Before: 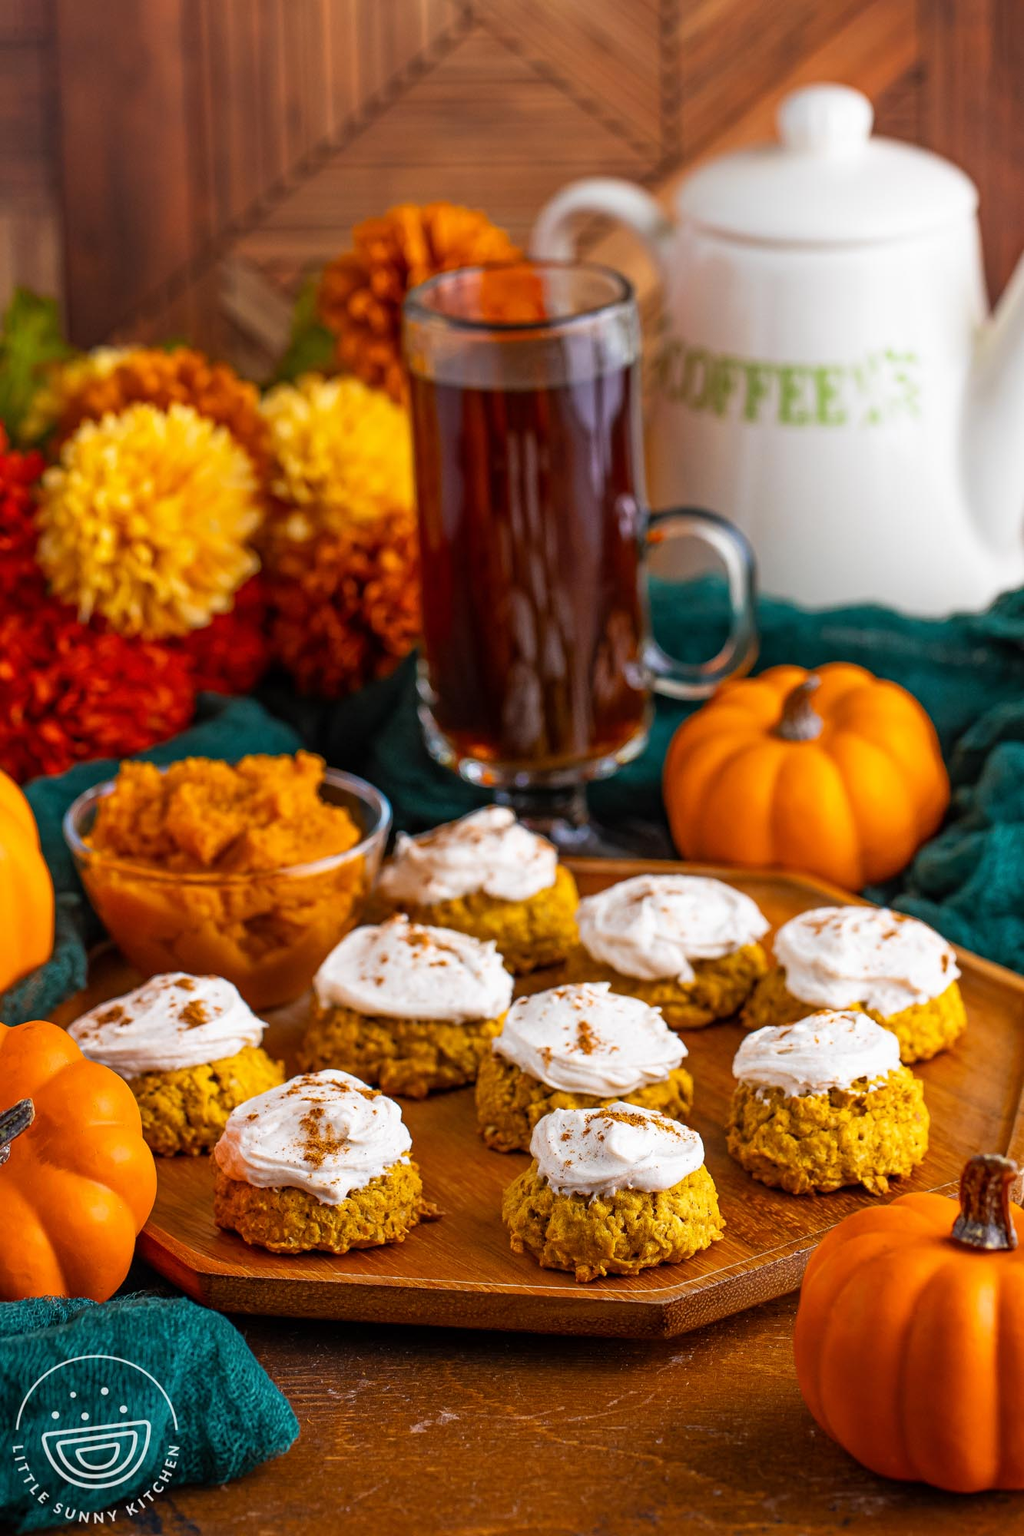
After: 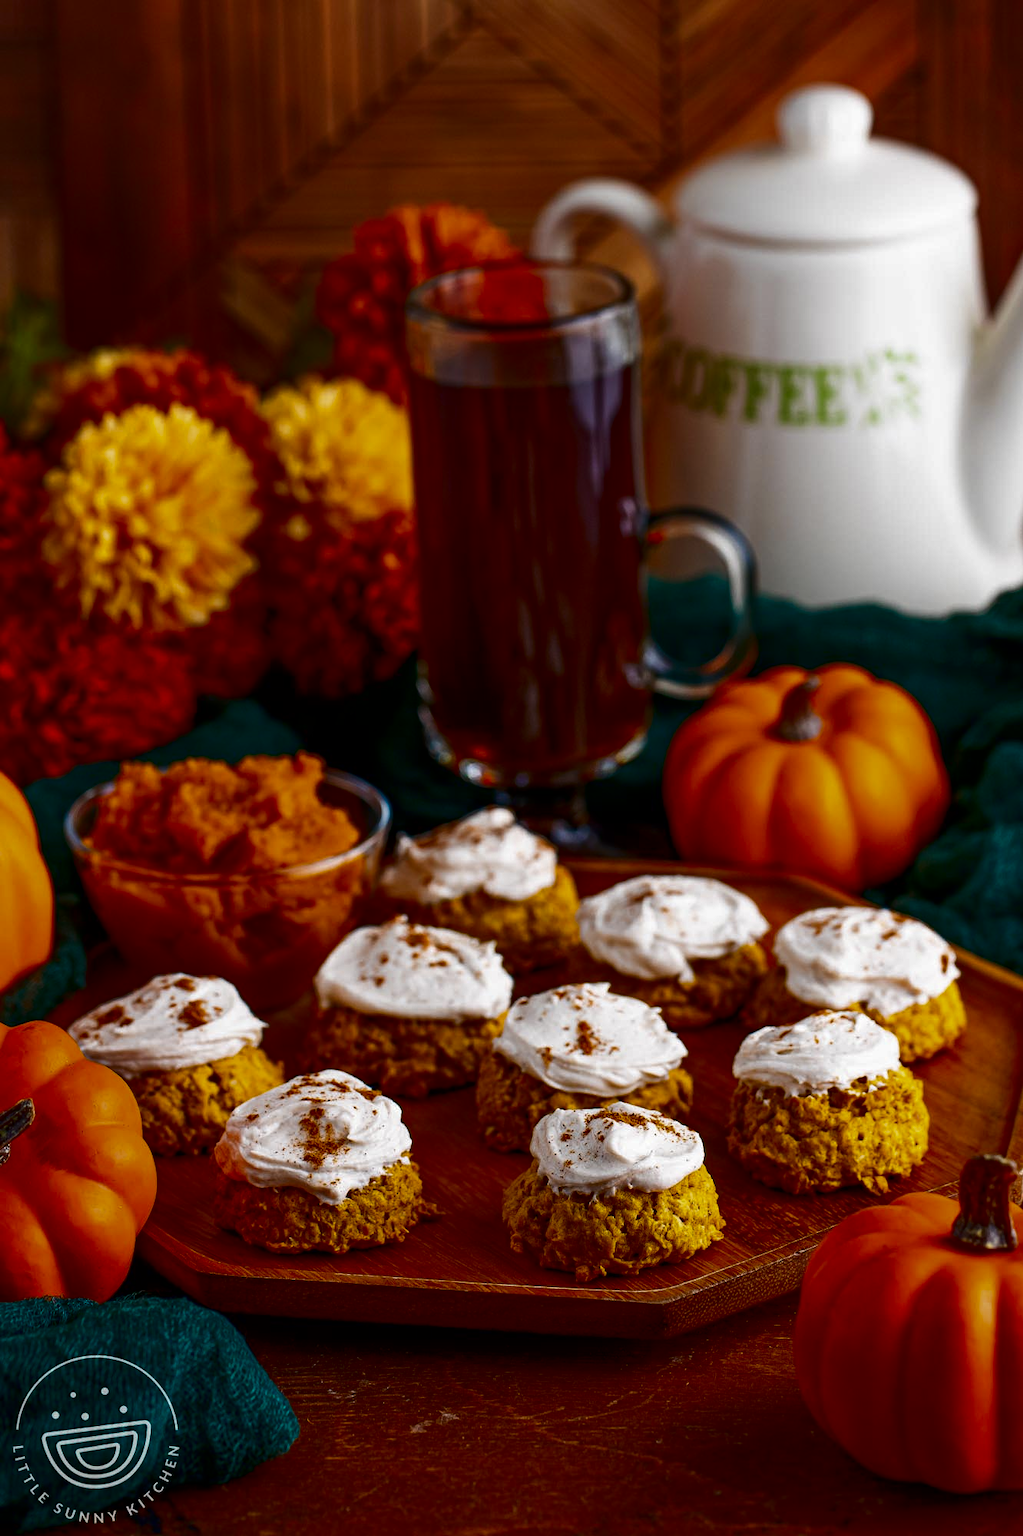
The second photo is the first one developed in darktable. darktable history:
contrast brightness saturation: brightness -0.526
